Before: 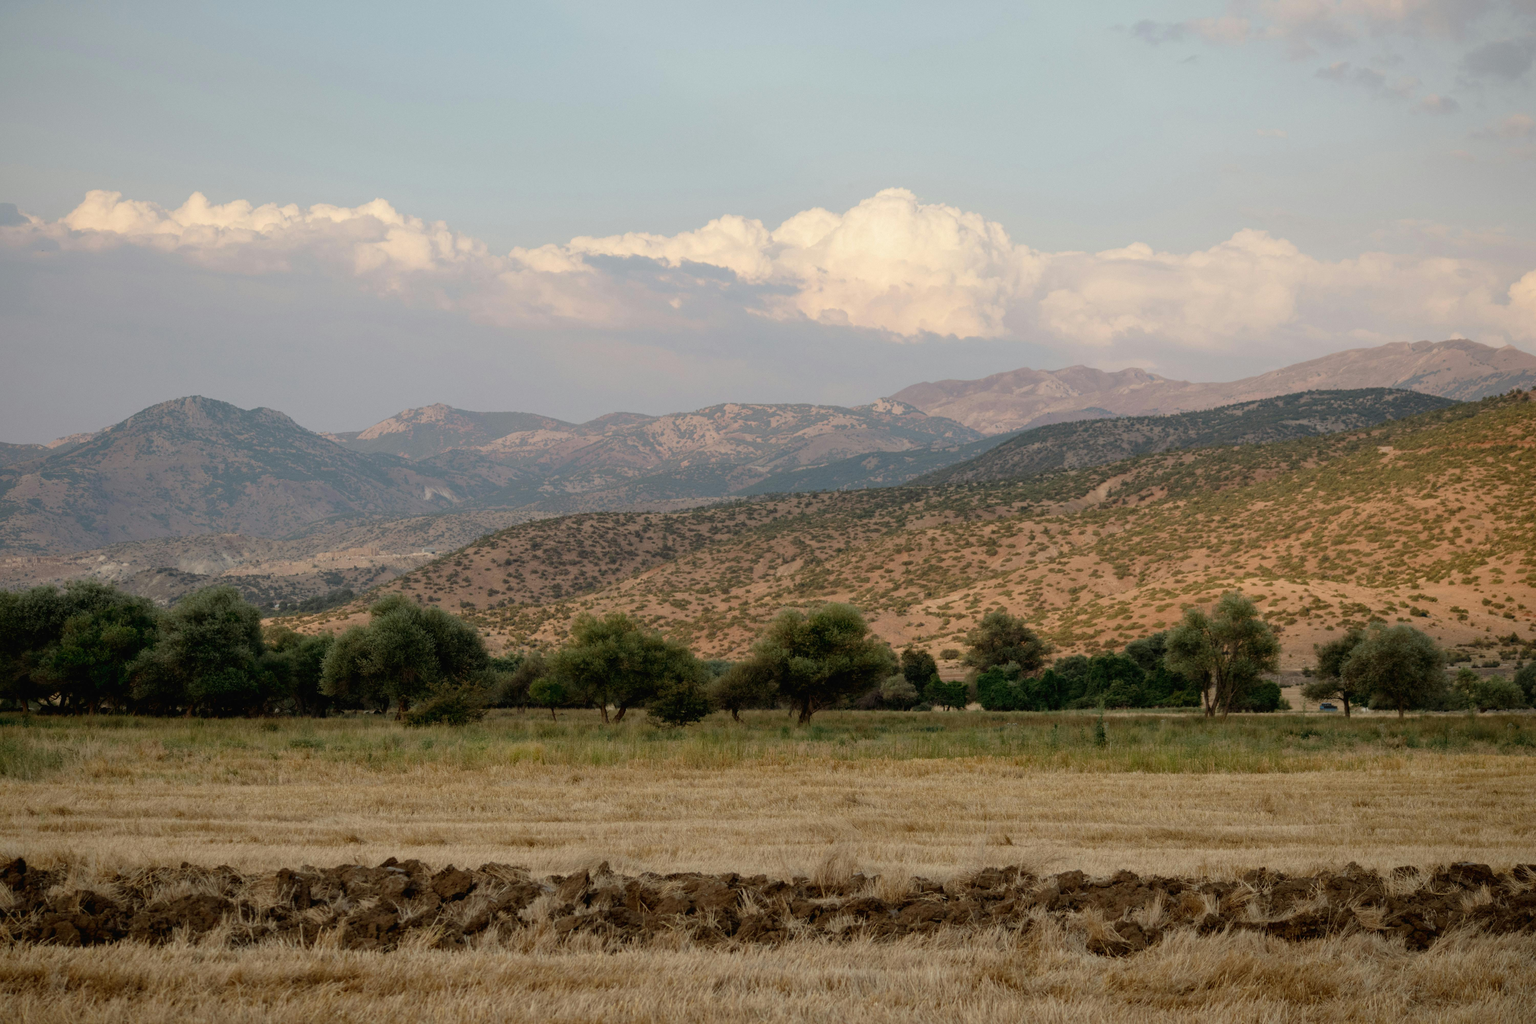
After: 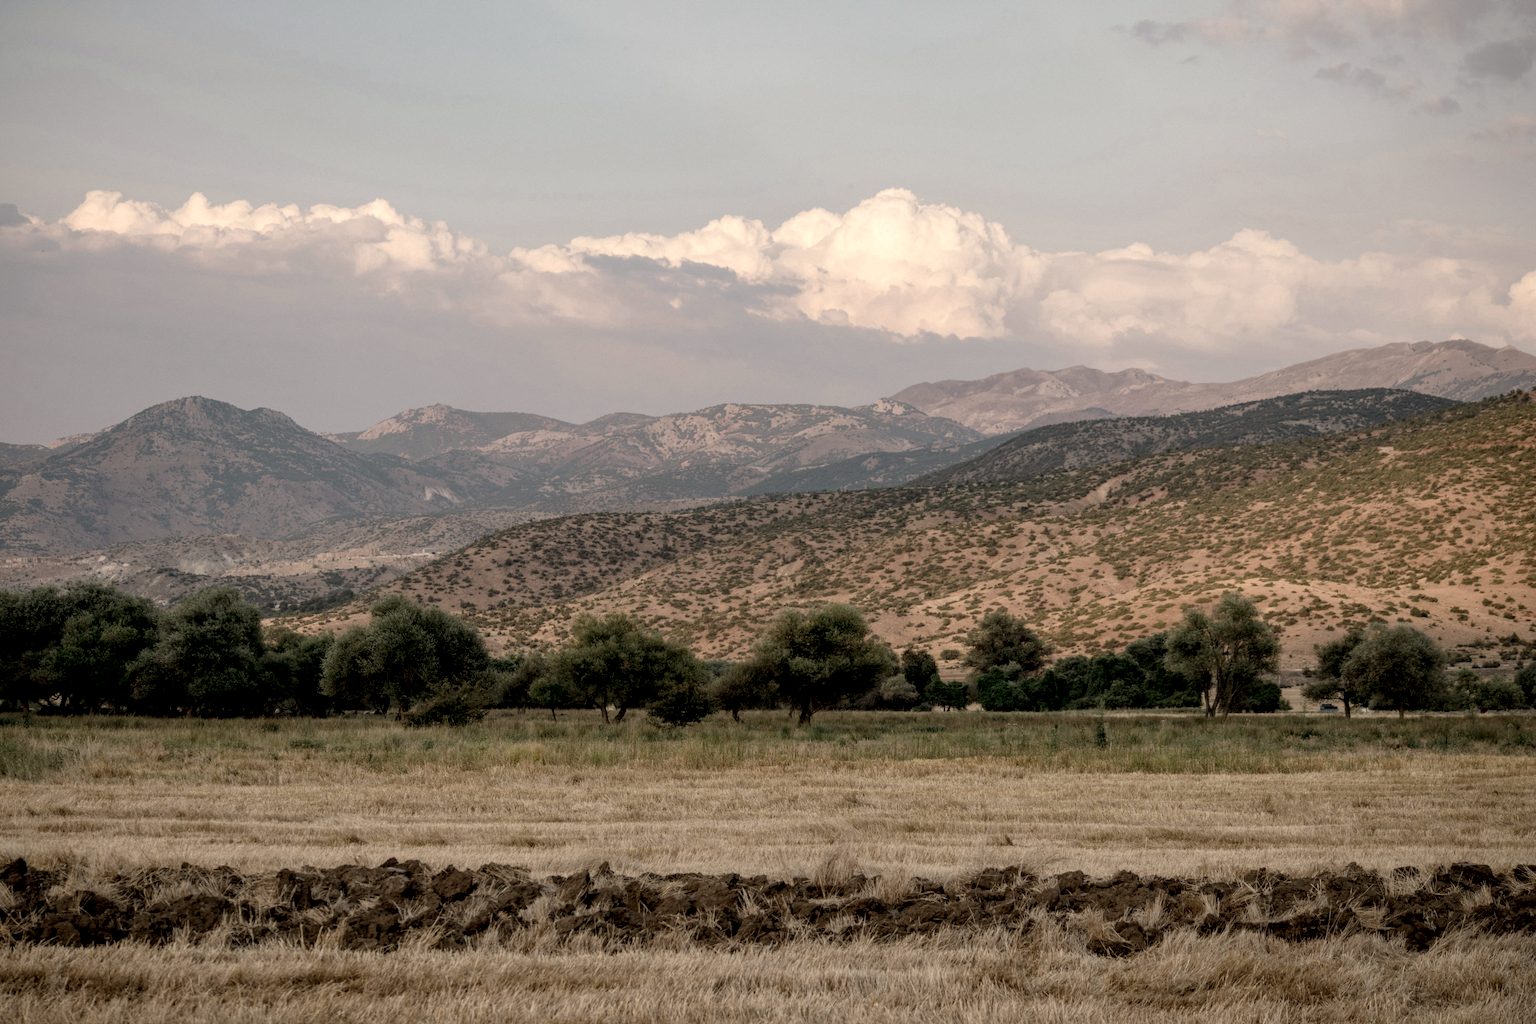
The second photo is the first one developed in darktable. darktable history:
local contrast: highlights 61%, detail 143%, midtone range 0.428
color correction: highlights a* 5.59, highlights b* 5.24, saturation 0.68
